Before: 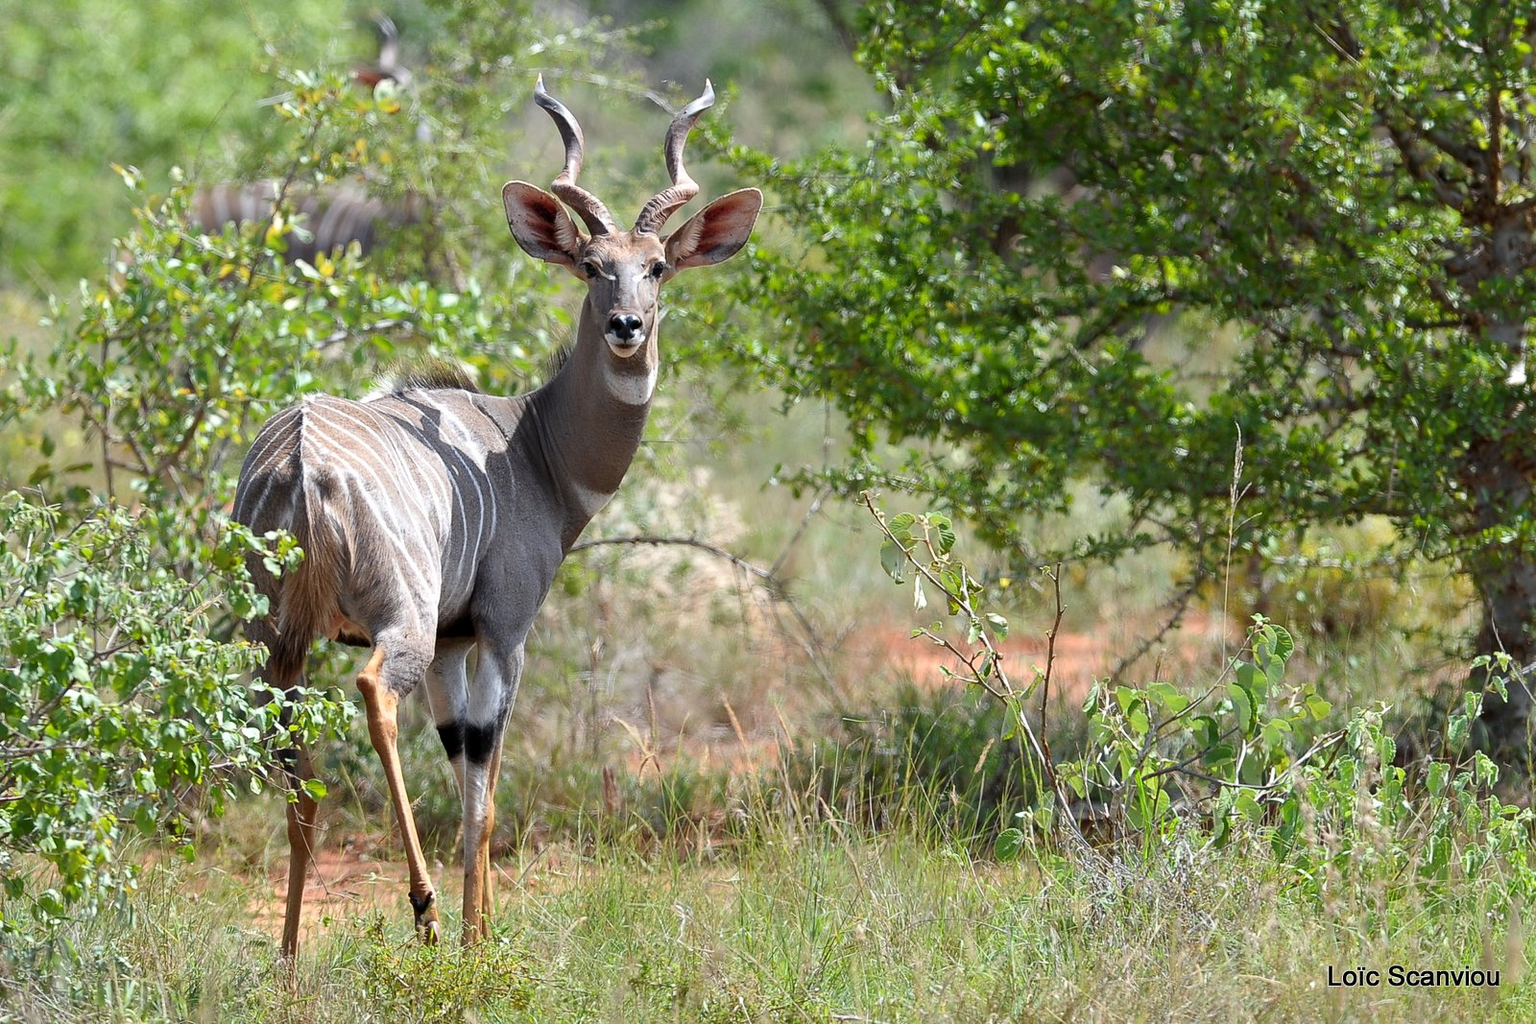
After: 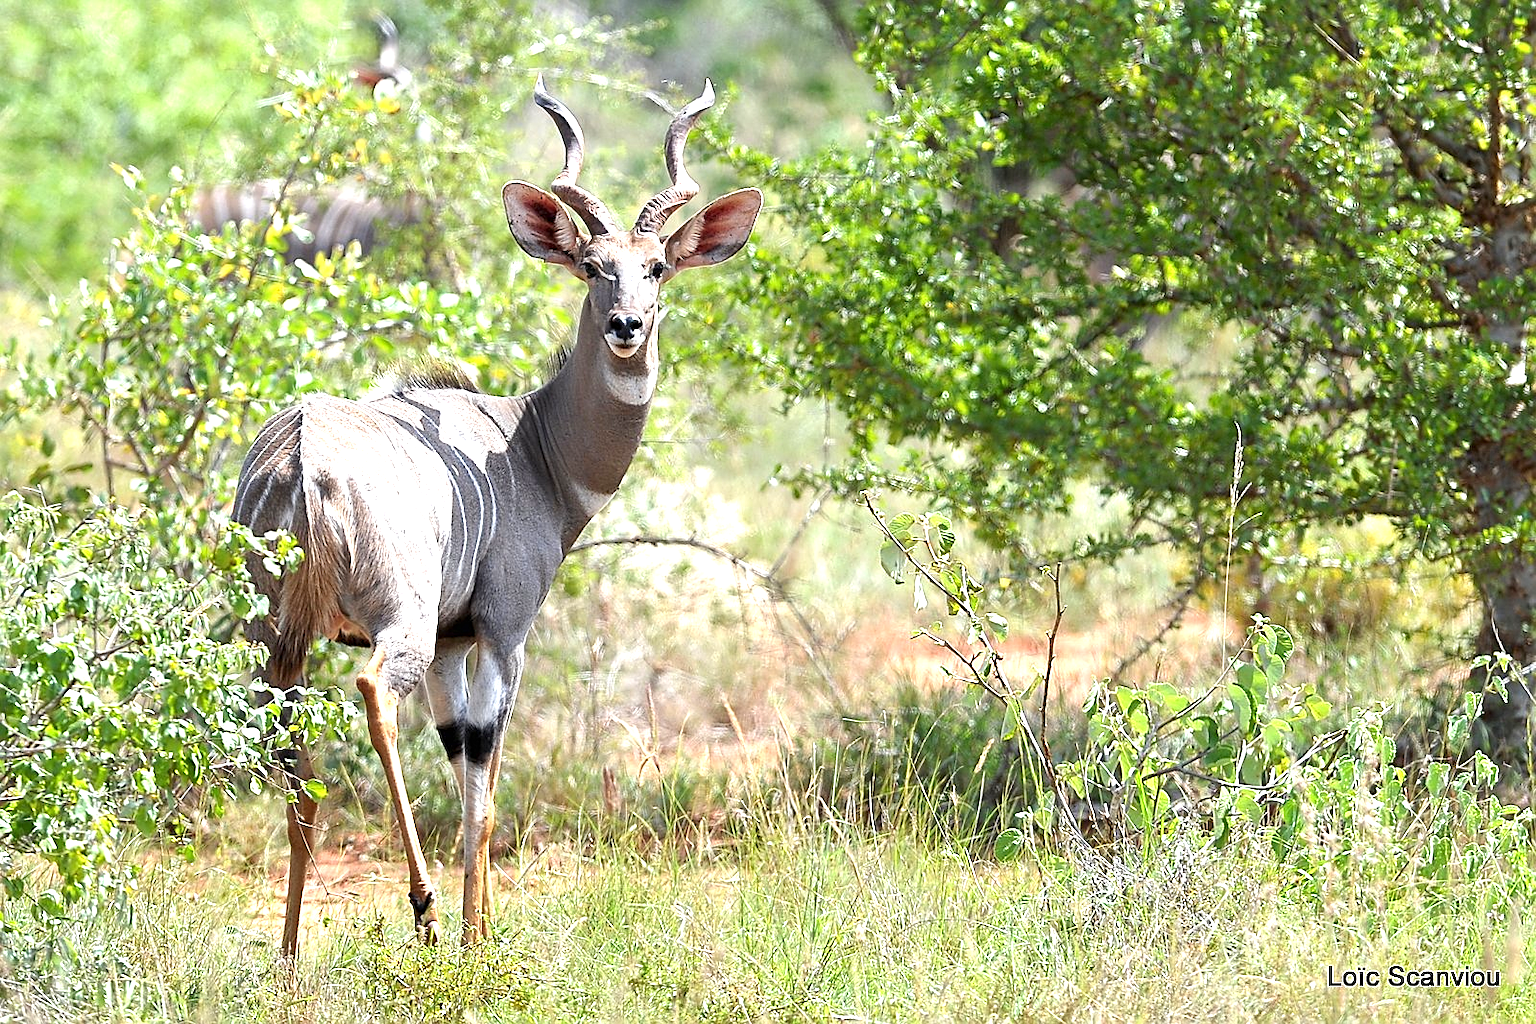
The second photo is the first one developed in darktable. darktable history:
exposure: black level correction 0, exposure 1.001 EV, compensate highlight preservation false
tone equalizer: edges refinement/feathering 500, mask exposure compensation -1.57 EV, preserve details no
sharpen: amount 0.498
